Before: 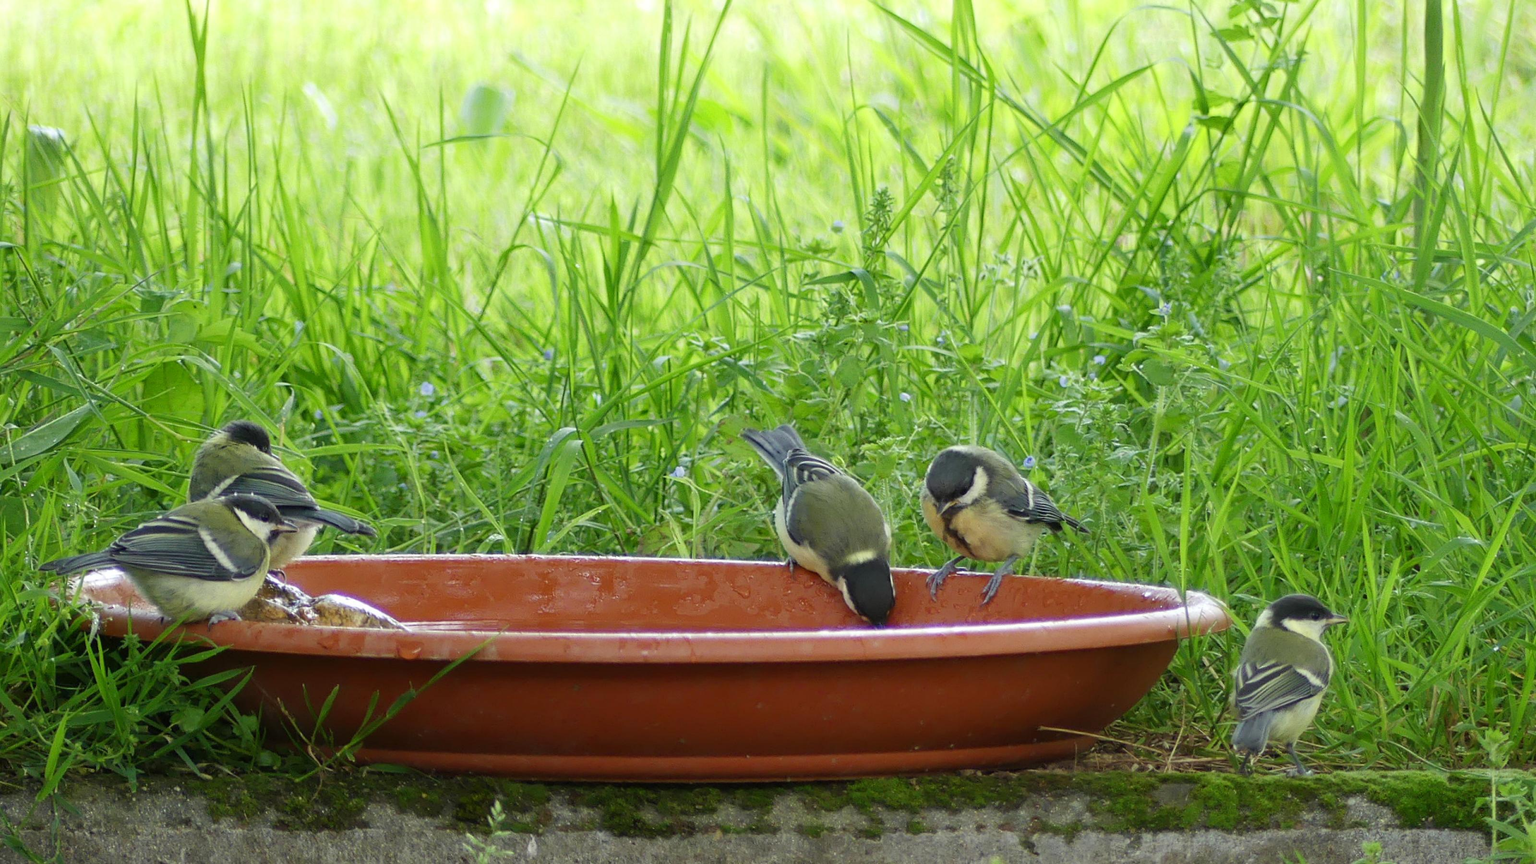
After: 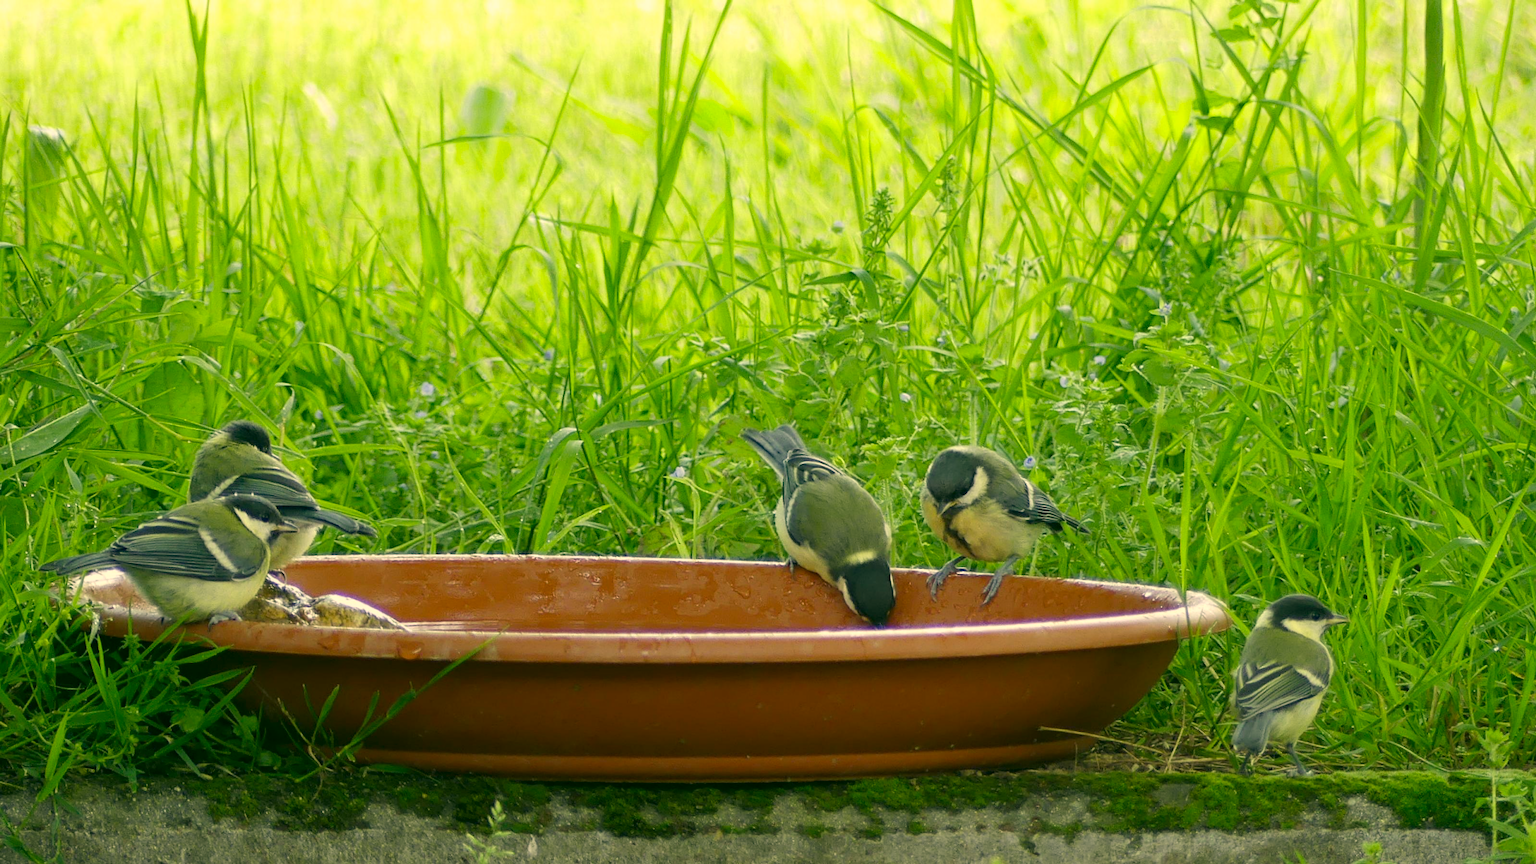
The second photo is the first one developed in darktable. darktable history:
color correction: highlights a* 5.23, highlights b* 24.19, shadows a* -15.64, shadows b* 3.94
